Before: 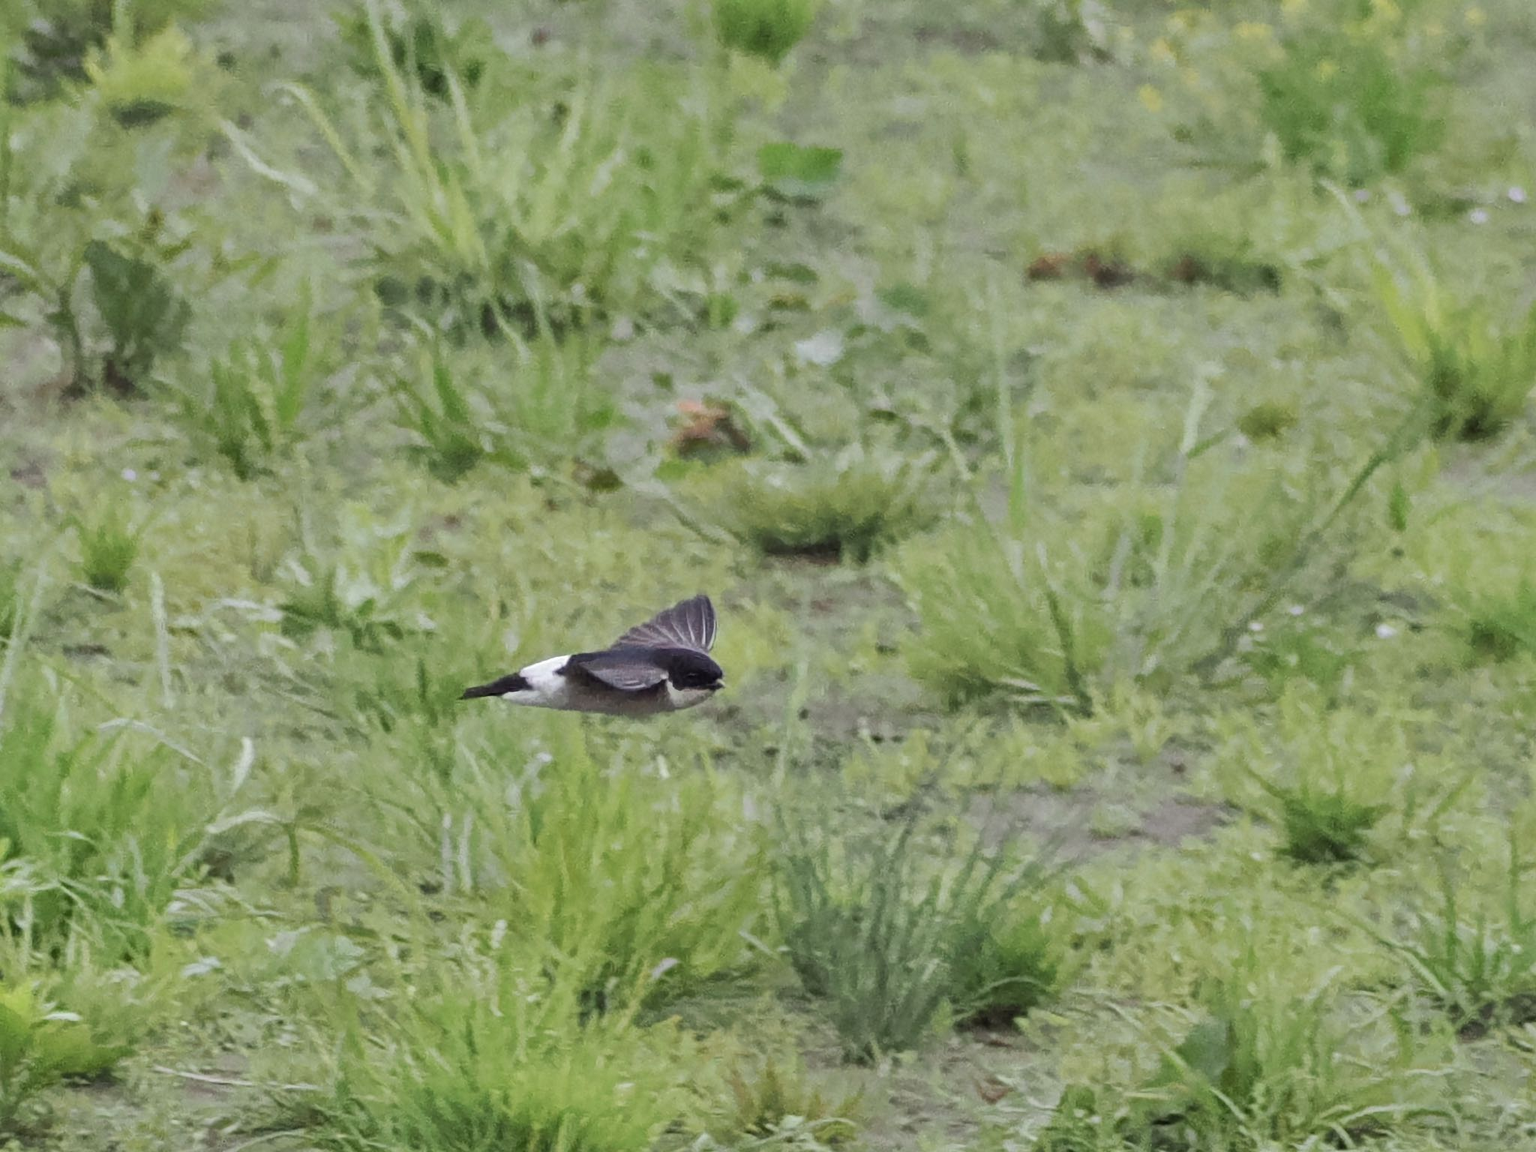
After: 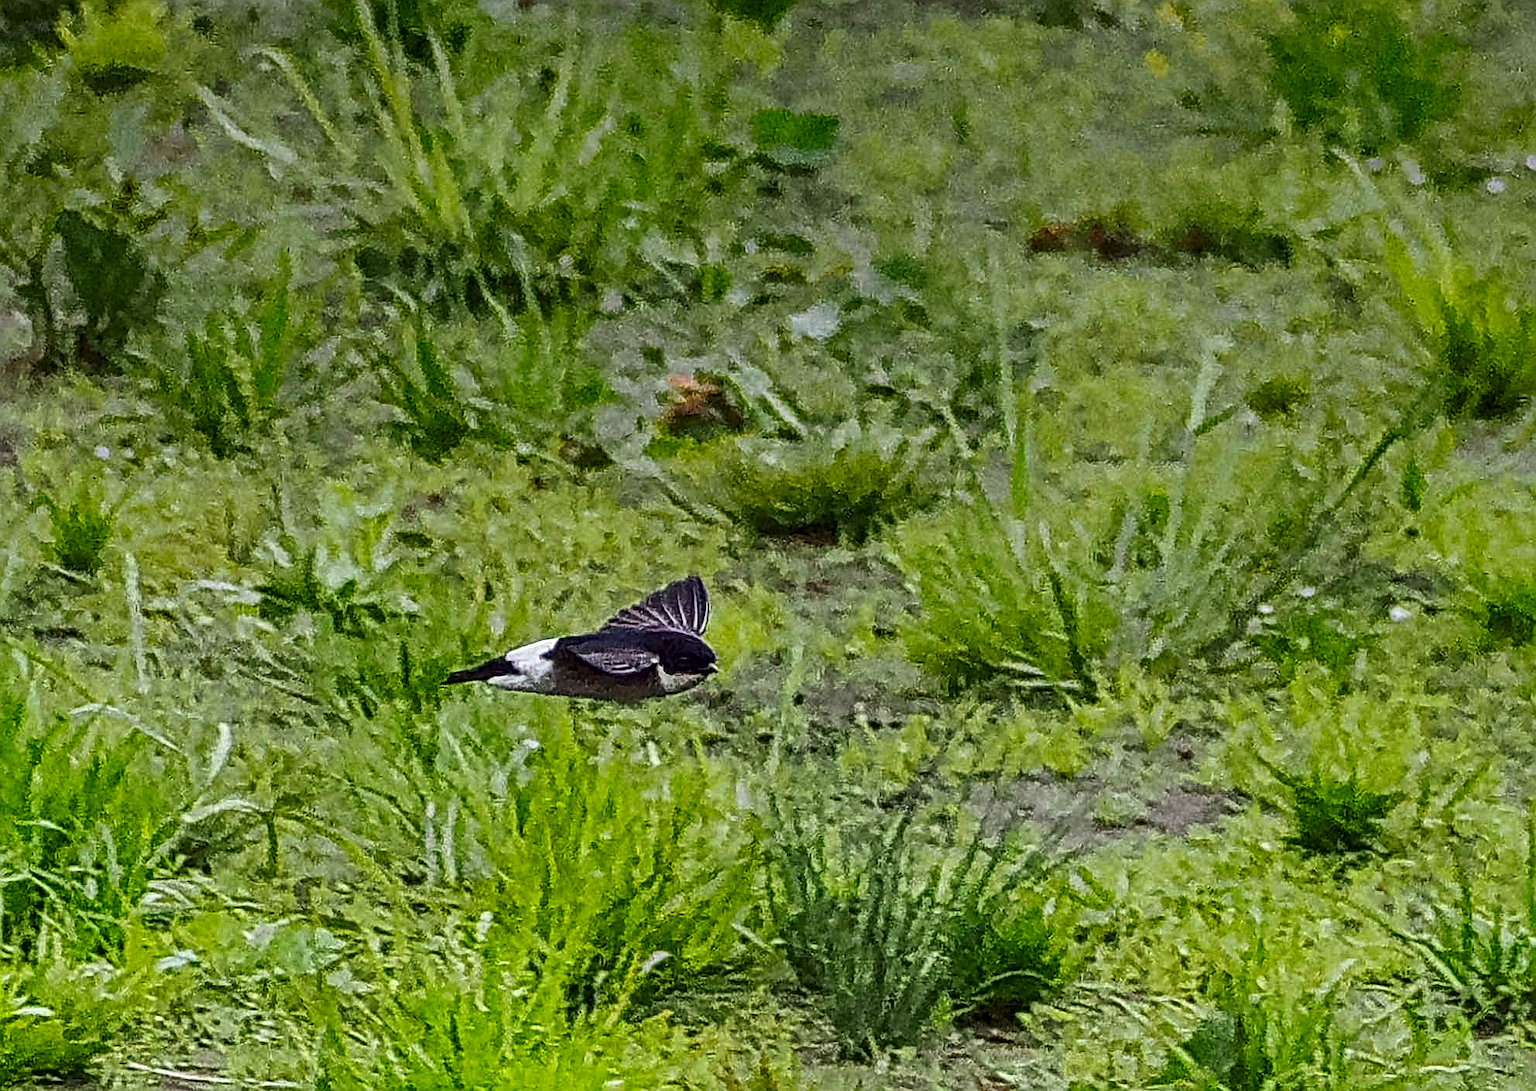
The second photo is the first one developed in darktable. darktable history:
crop: left 1.964%, top 3.251%, right 1.122%, bottom 4.933%
local contrast: mode bilateral grid, contrast 20, coarseness 3, detail 300%, midtone range 0.2
contrast brightness saturation: contrast 0.19, brightness -0.11, saturation 0.21
sharpen: on, module defaults
color balance rgb: linear chroma grading › global chroma 15%, perceptual saturation grading › global saturation 30%
graduated density: on, module defaults
tone curve: curves: ch0 [(0, 0) (0.339, 0.306) (0.687, 0.706) (1, 1)], color space Lab, linked channels, preserve colors none
